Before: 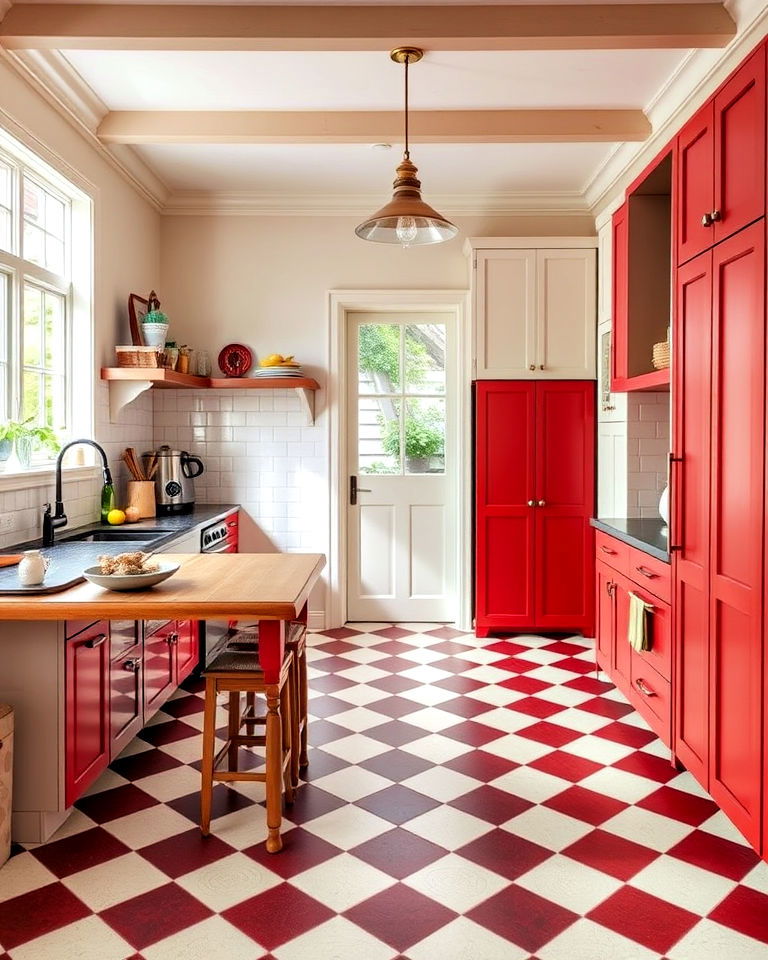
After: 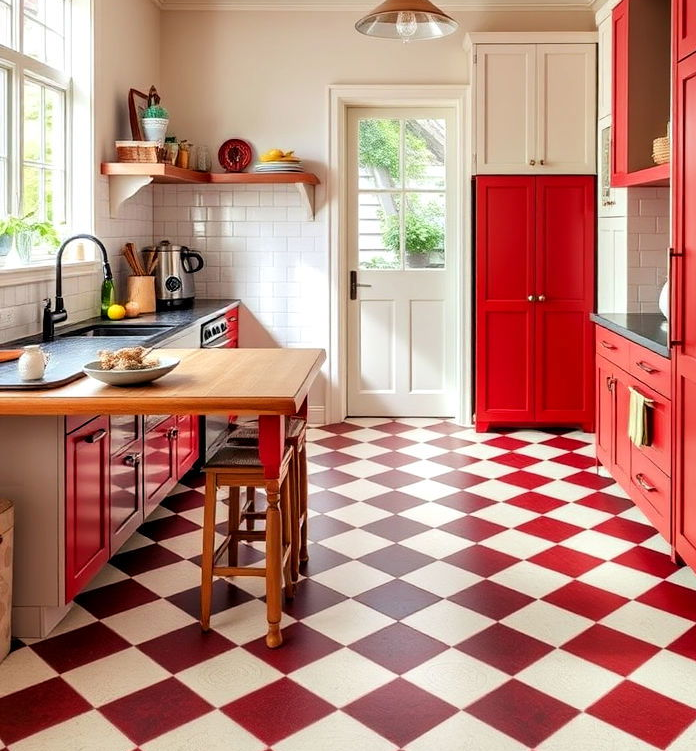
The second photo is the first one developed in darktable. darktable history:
crop: top 21.403%, right 9.338%, bottom 0.283%
